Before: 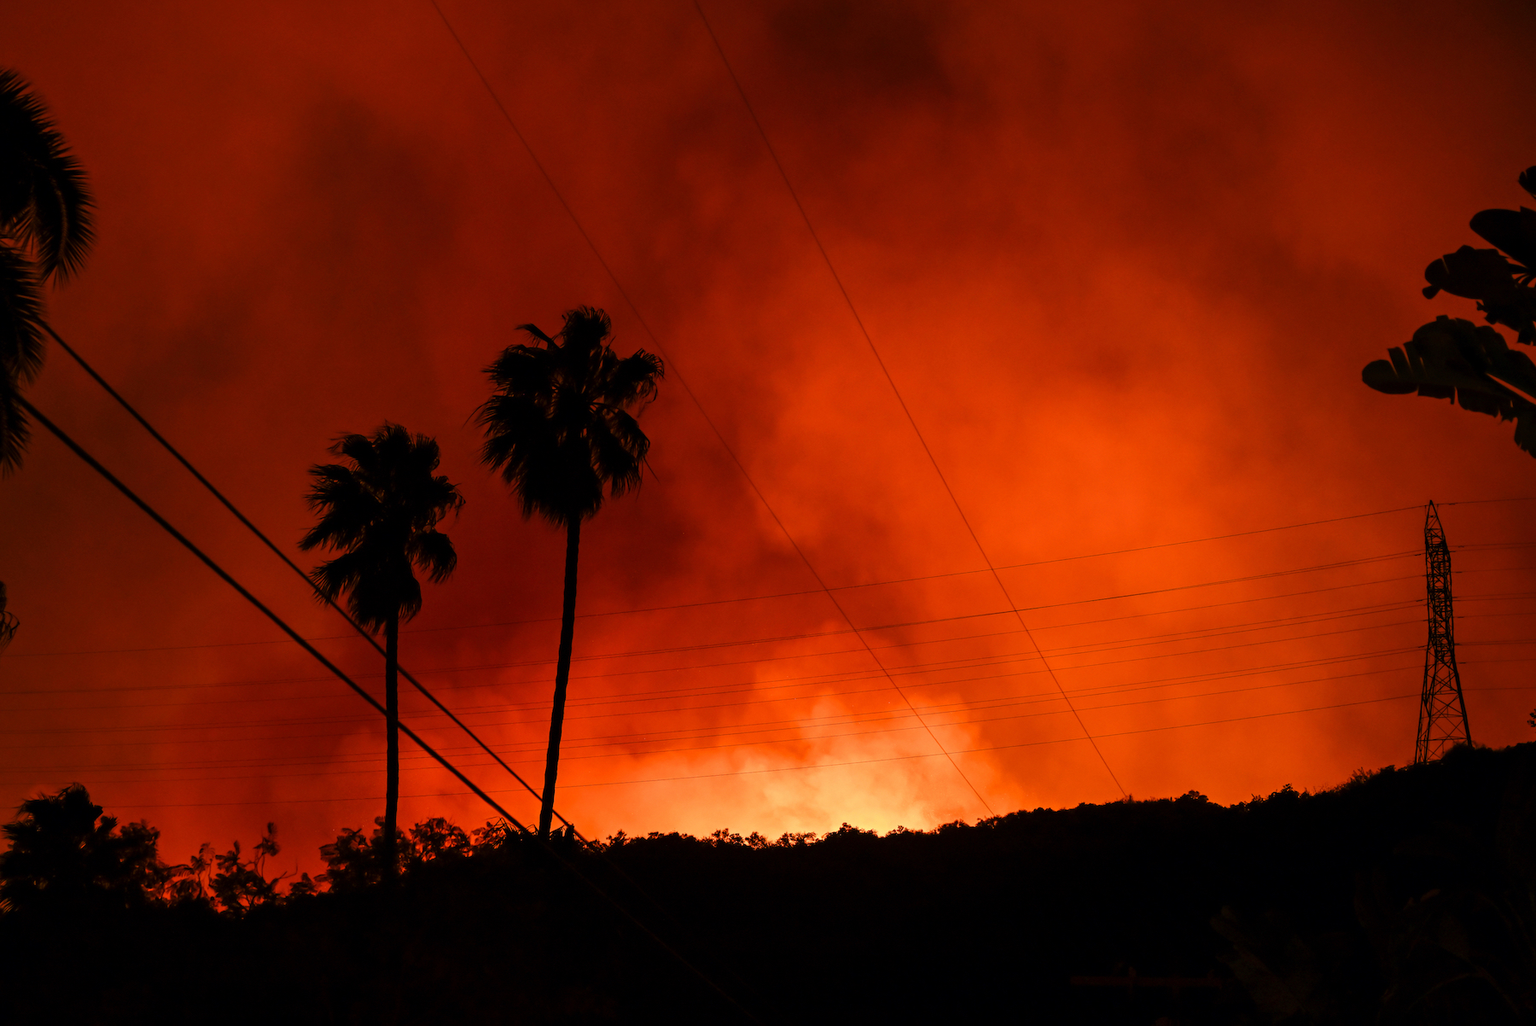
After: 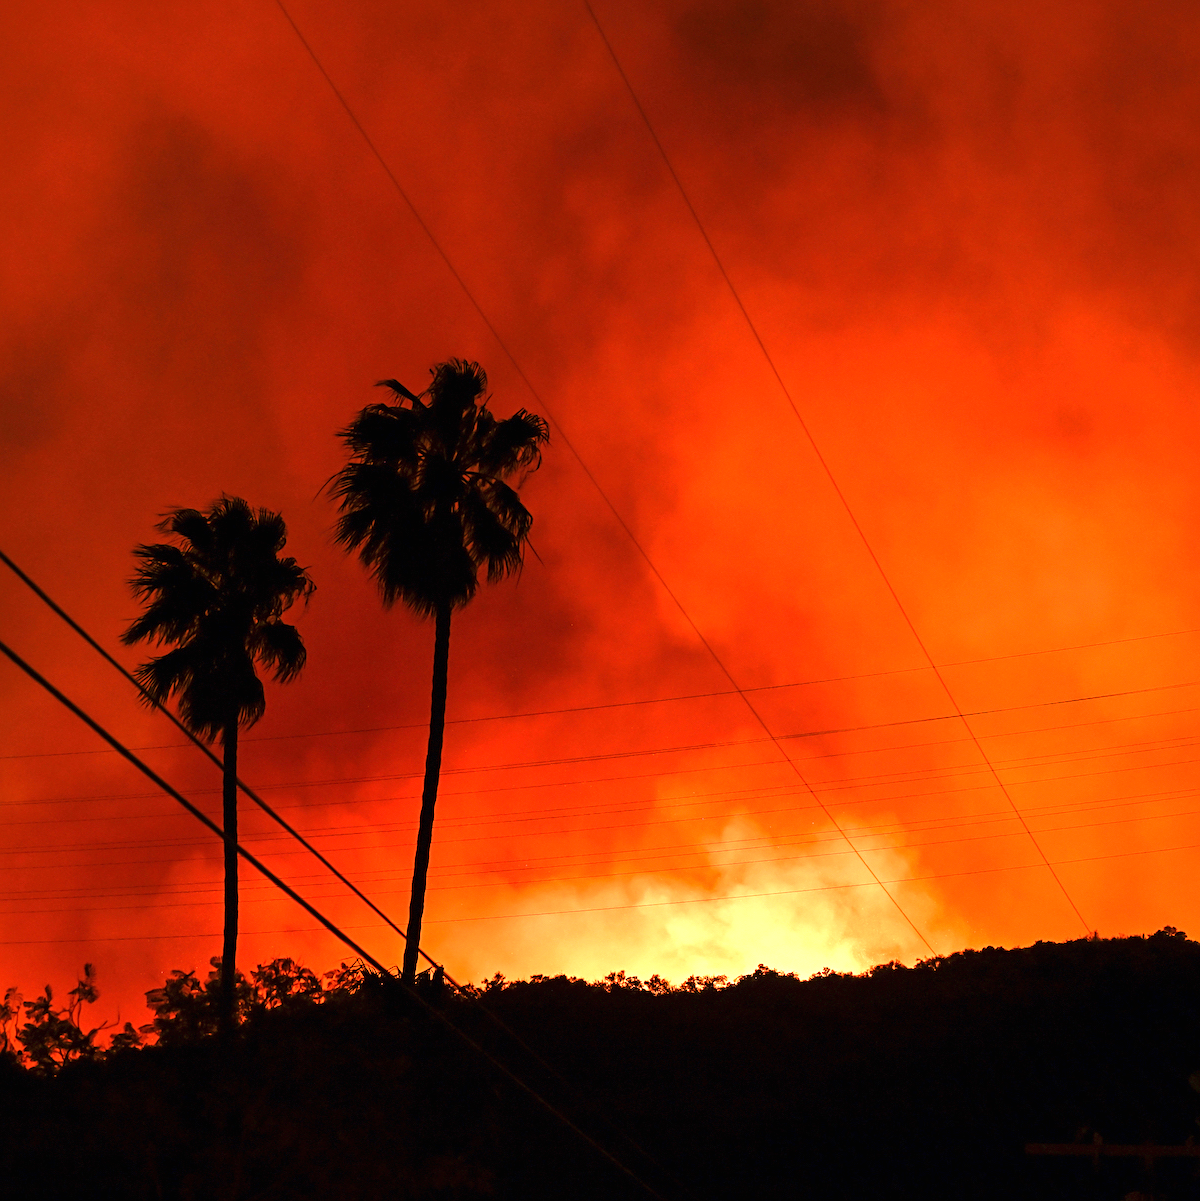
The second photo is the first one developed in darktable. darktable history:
sharpen: amount 0.205
crop and rotate: left 12.76%, right 20.531%
exposure: black level correction 0, exposure 1.2 EV, compensate exposure bias true, compensate highlight preservation false
